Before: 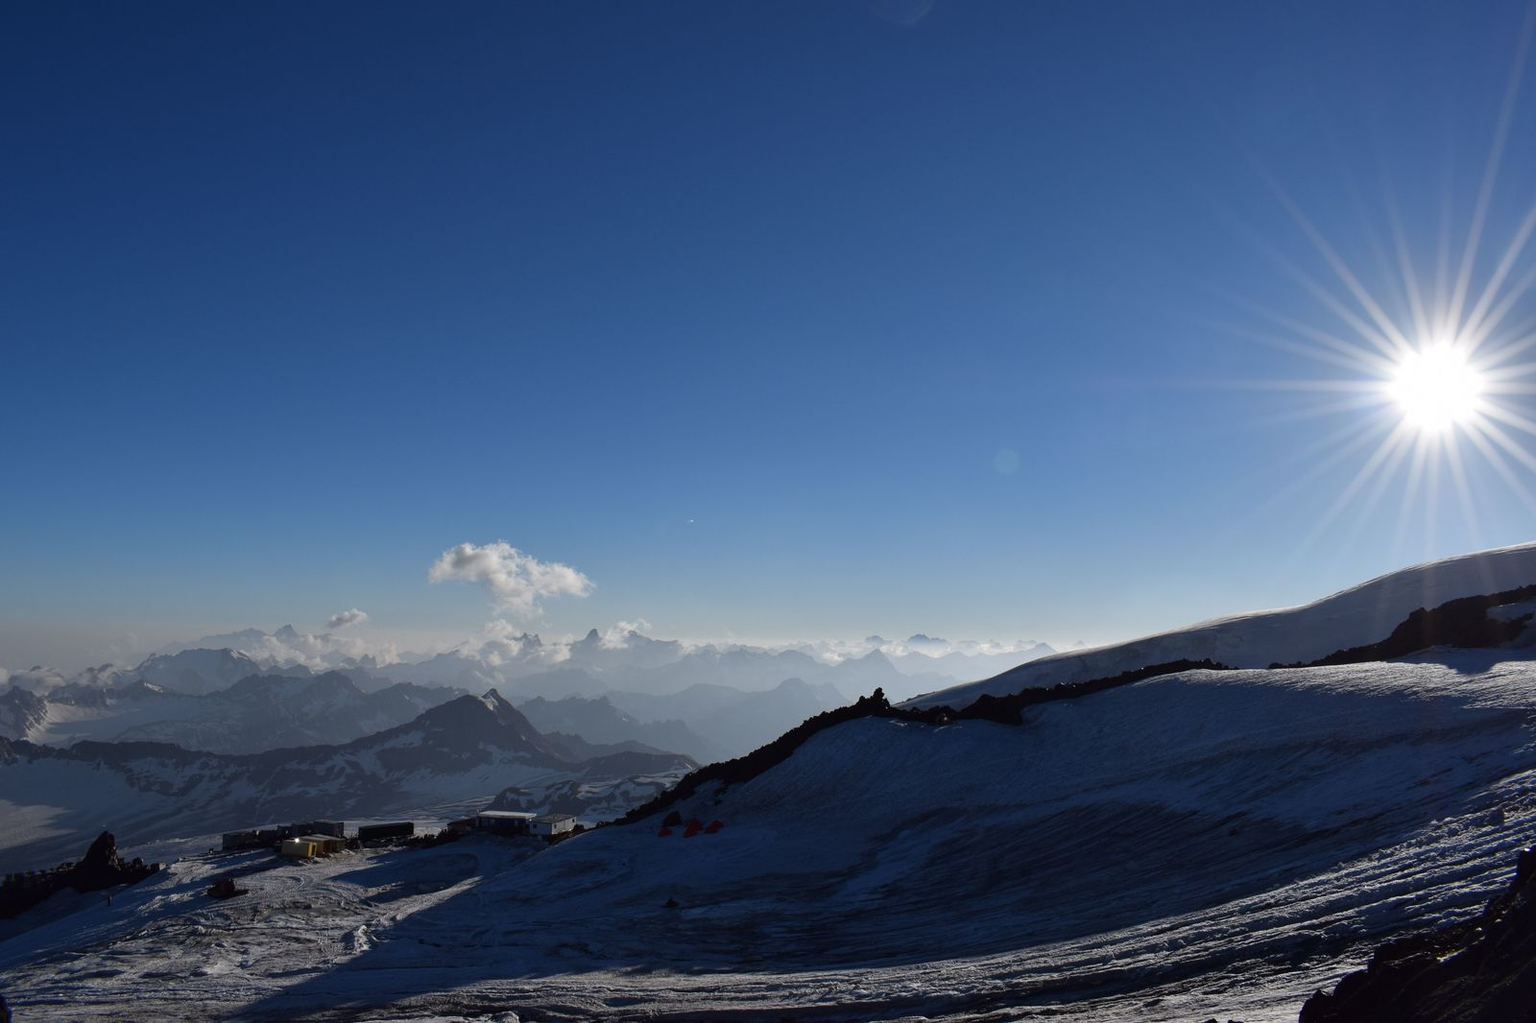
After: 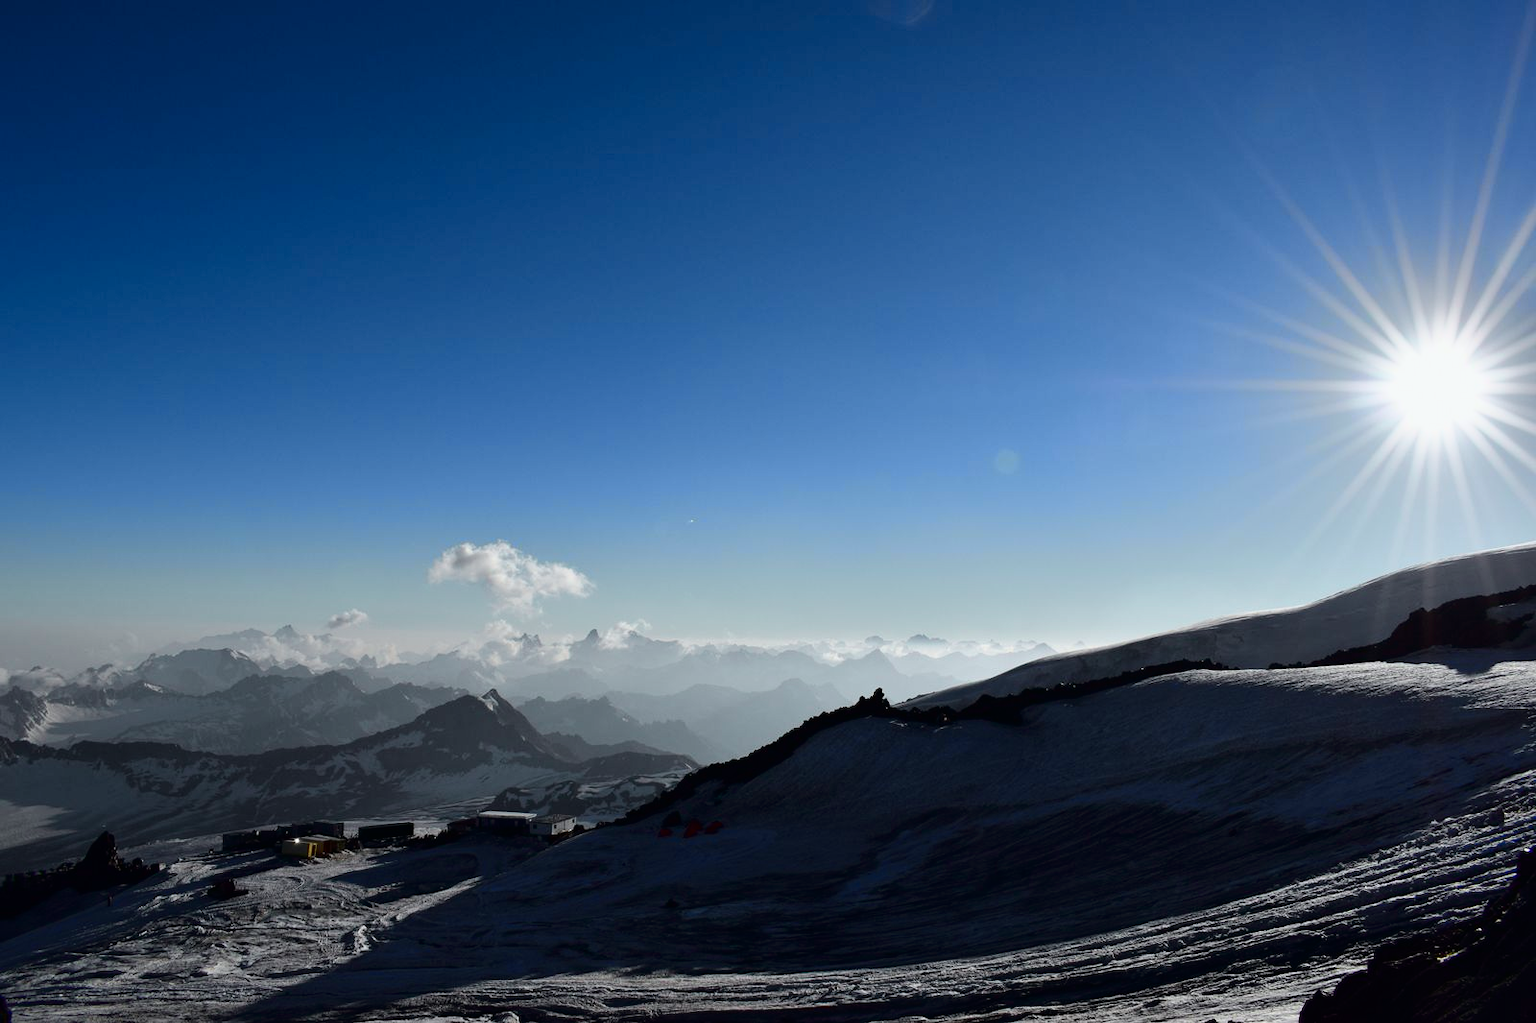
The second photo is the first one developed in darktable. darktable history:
tone curve: curves: ch0 [(0, 0) (0.035, 0.011) (0.133, 0.076) (0.285, 0.265) (0.491, 0.541) (0.617, 0.693) (0.704, 0.77) (0.794, 0.865) (0.895, 0.938) (1, 0.976)]; ch1 [(0, 0) (0.318, 0.278) (0.444, 0.427) (0.502, 0.497) (0.543, 0.547) (0.601, 0.641) (0.746, 0.764) (1, 1)]; ch2 [(0, 0) (0.316, 0.292) (0.381, 0.37) (0.423, 0.448) (0.476, 0.482) (0.502, 0.5) (0.543, 0.547) (0.587, 0.613) (0.642, 0.672) (0.704, 0.727) (0.865, 0.827) (1, 0.951)], color space Lab, independent channels, preserve colors none
